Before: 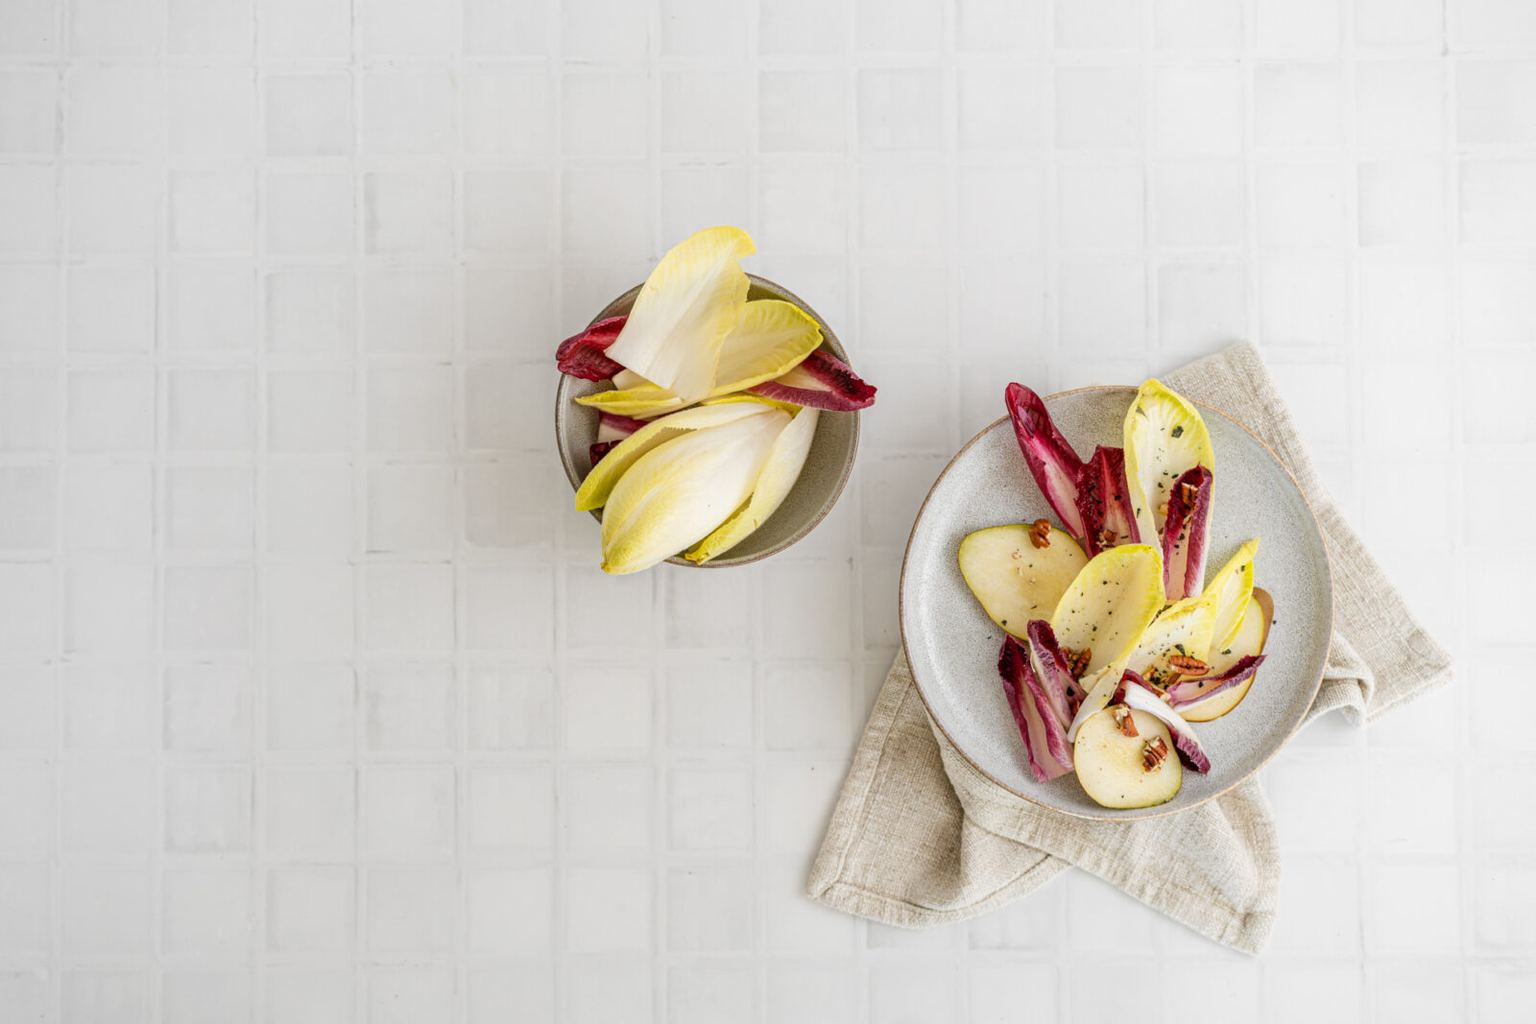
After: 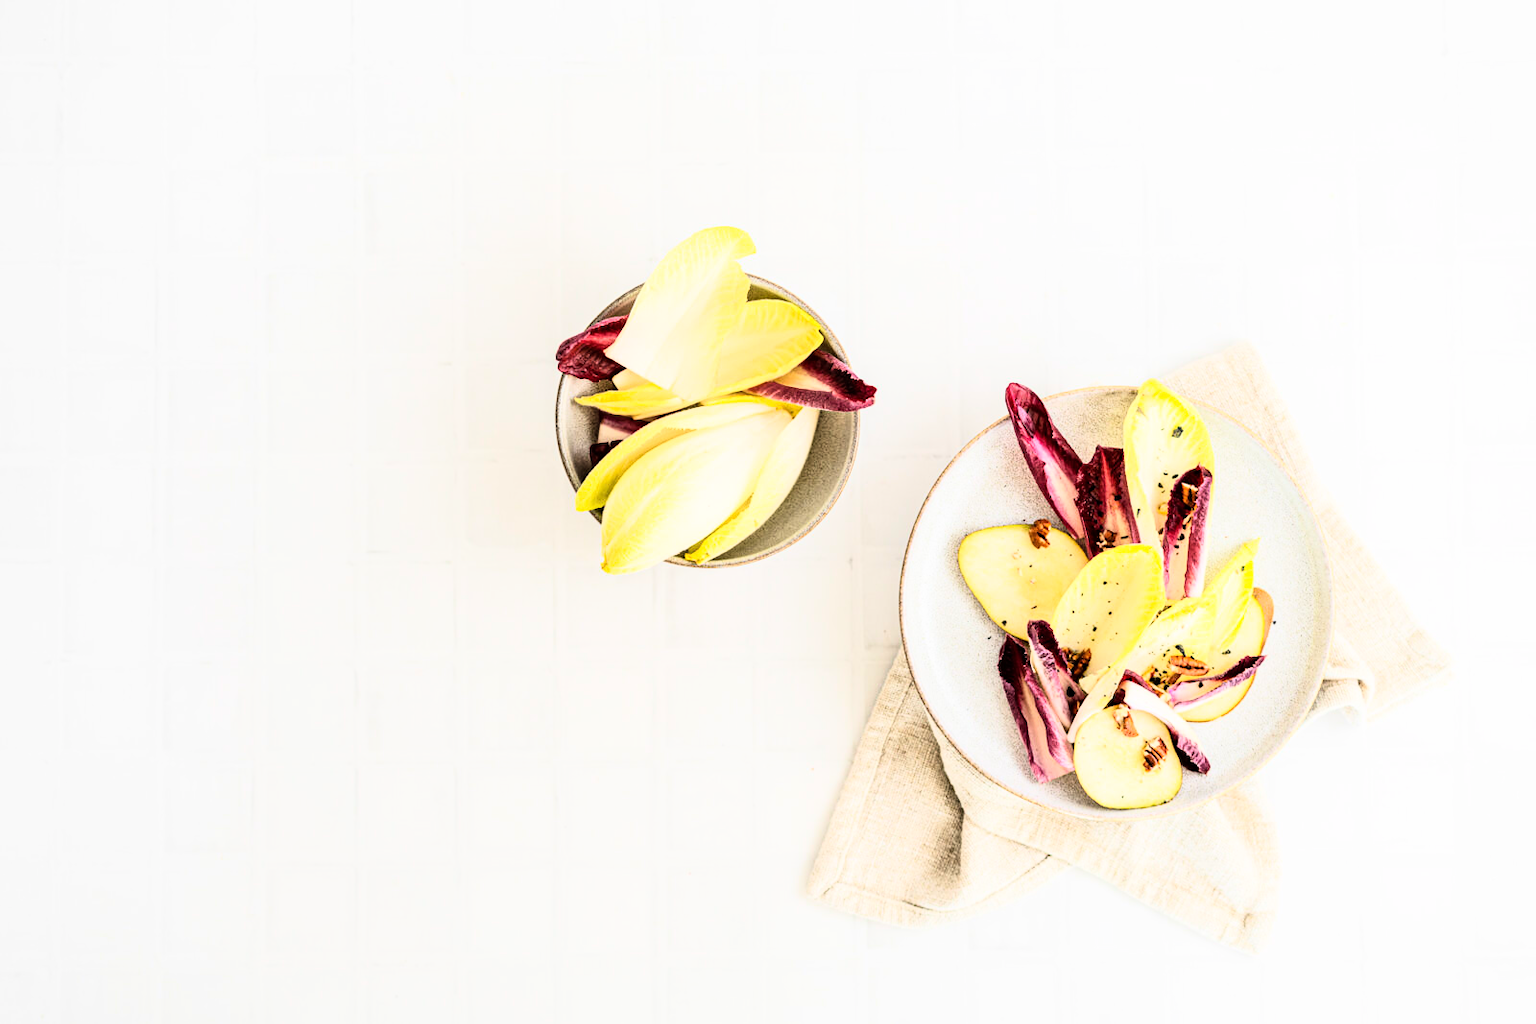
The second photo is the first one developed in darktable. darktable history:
exposure: exposure -0.041 EV, compensate highlight preservation false
rgb curve: curves: ch0 [(0, 0) (0.21, 0.15) (0.24, 0.21) (0.5, 0.75) (0.75, 0.96) (0.89, 0.99) (1, 1)]; ch1 [(0, 0.02) (0.21, 0.13) (0.25, 0.2) (0.5, 0.67) (0.75, 0.9) (0.89, 0.97) (1, 1)]; ch2 [(0, 0.02) (0.21, 0.13) (0.25, 0.2) (0.5, 0.67) (0.75, 0.9) (0.89, 0.97) (1, 1)], compensate middle gray true
